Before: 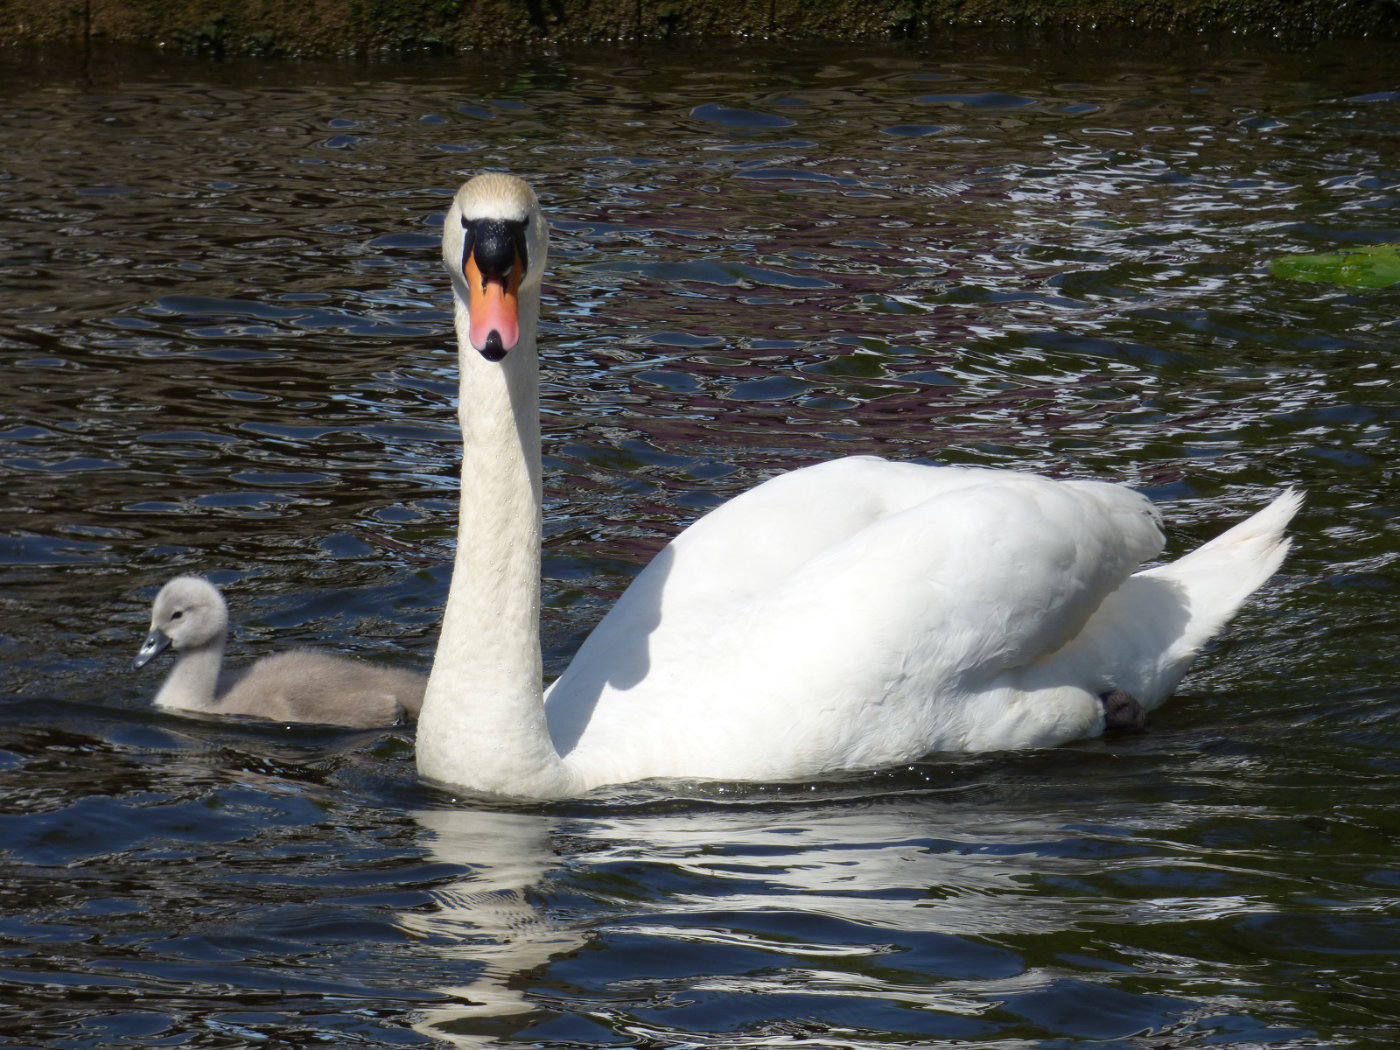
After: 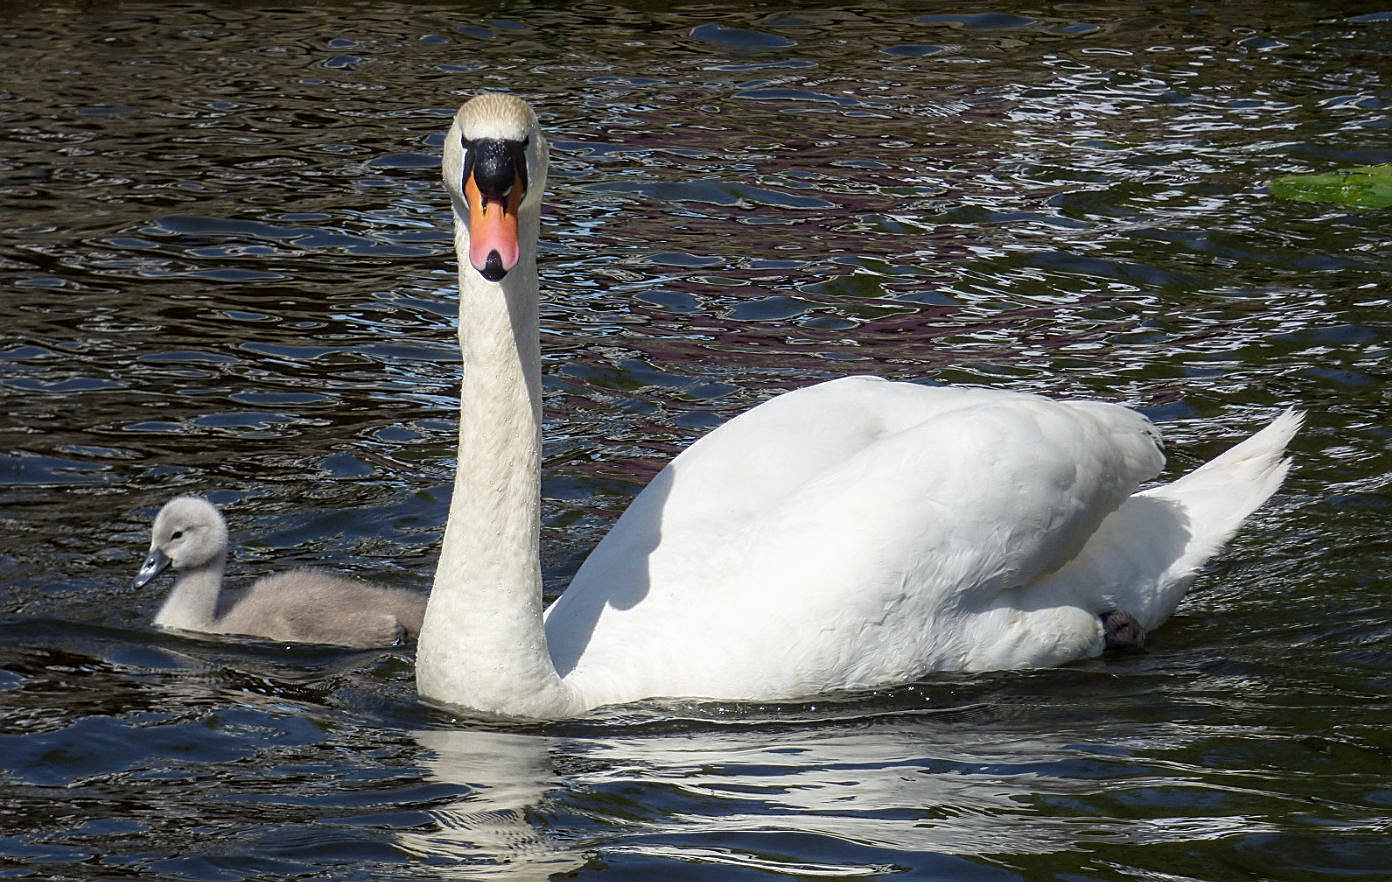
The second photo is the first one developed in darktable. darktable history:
crop: top 7.625%, bottom 8.027%
local contrast: on, module defaults
sharpen: radius 1.4, amount 1.25, threshold 0.7
